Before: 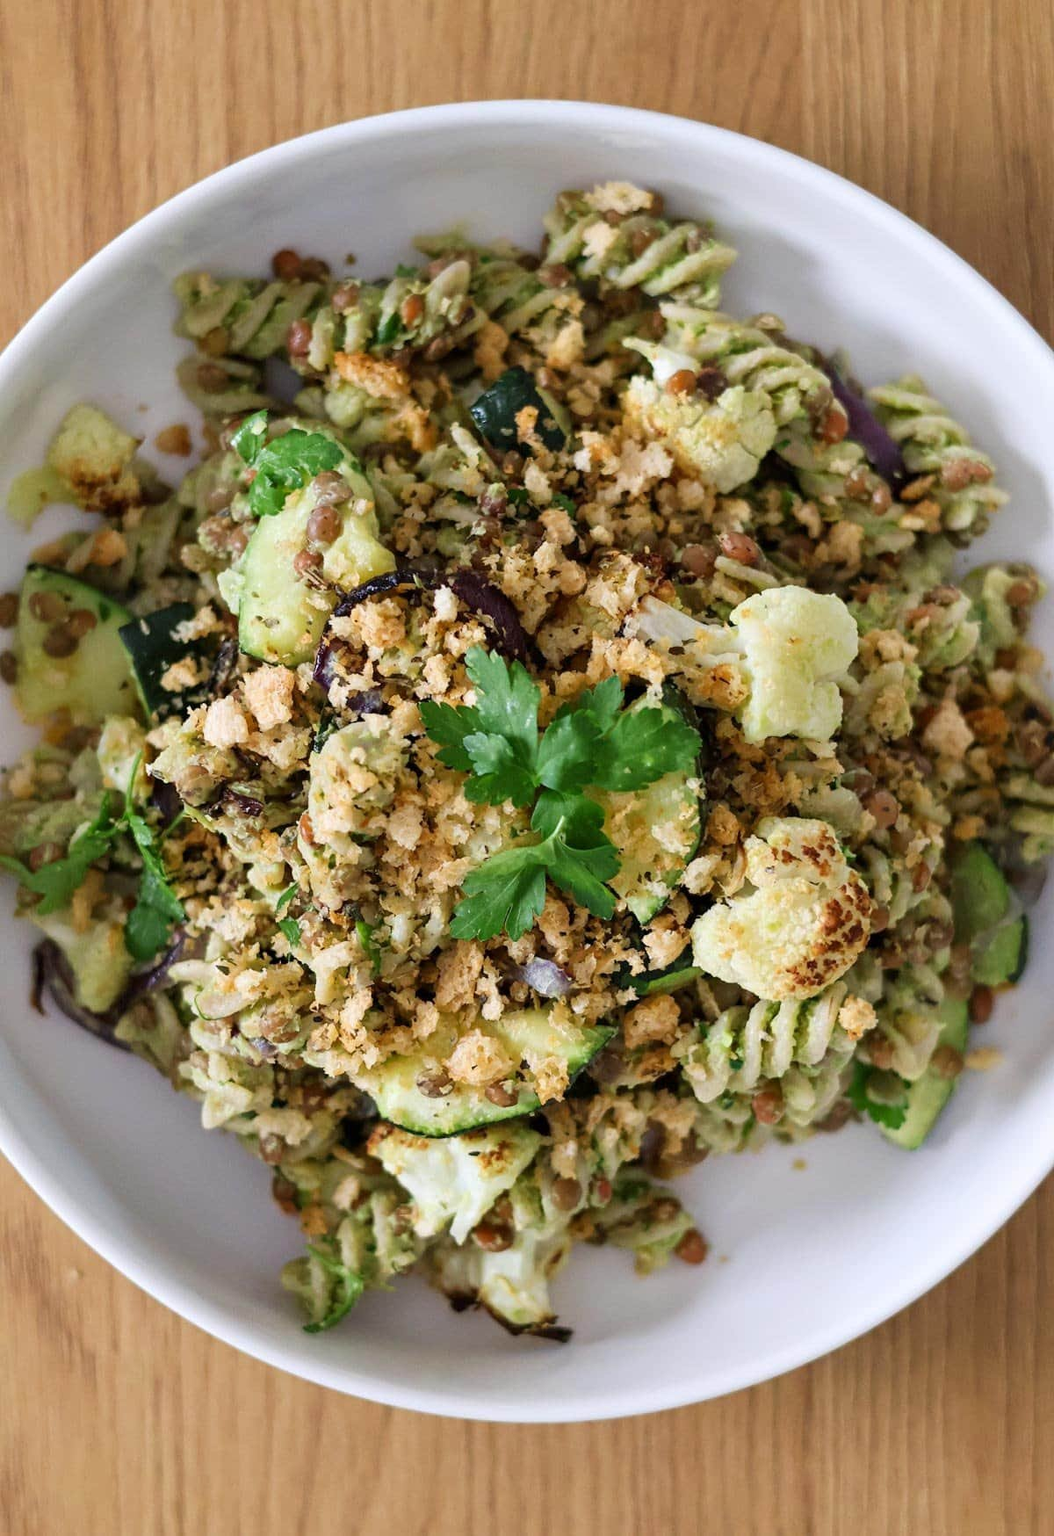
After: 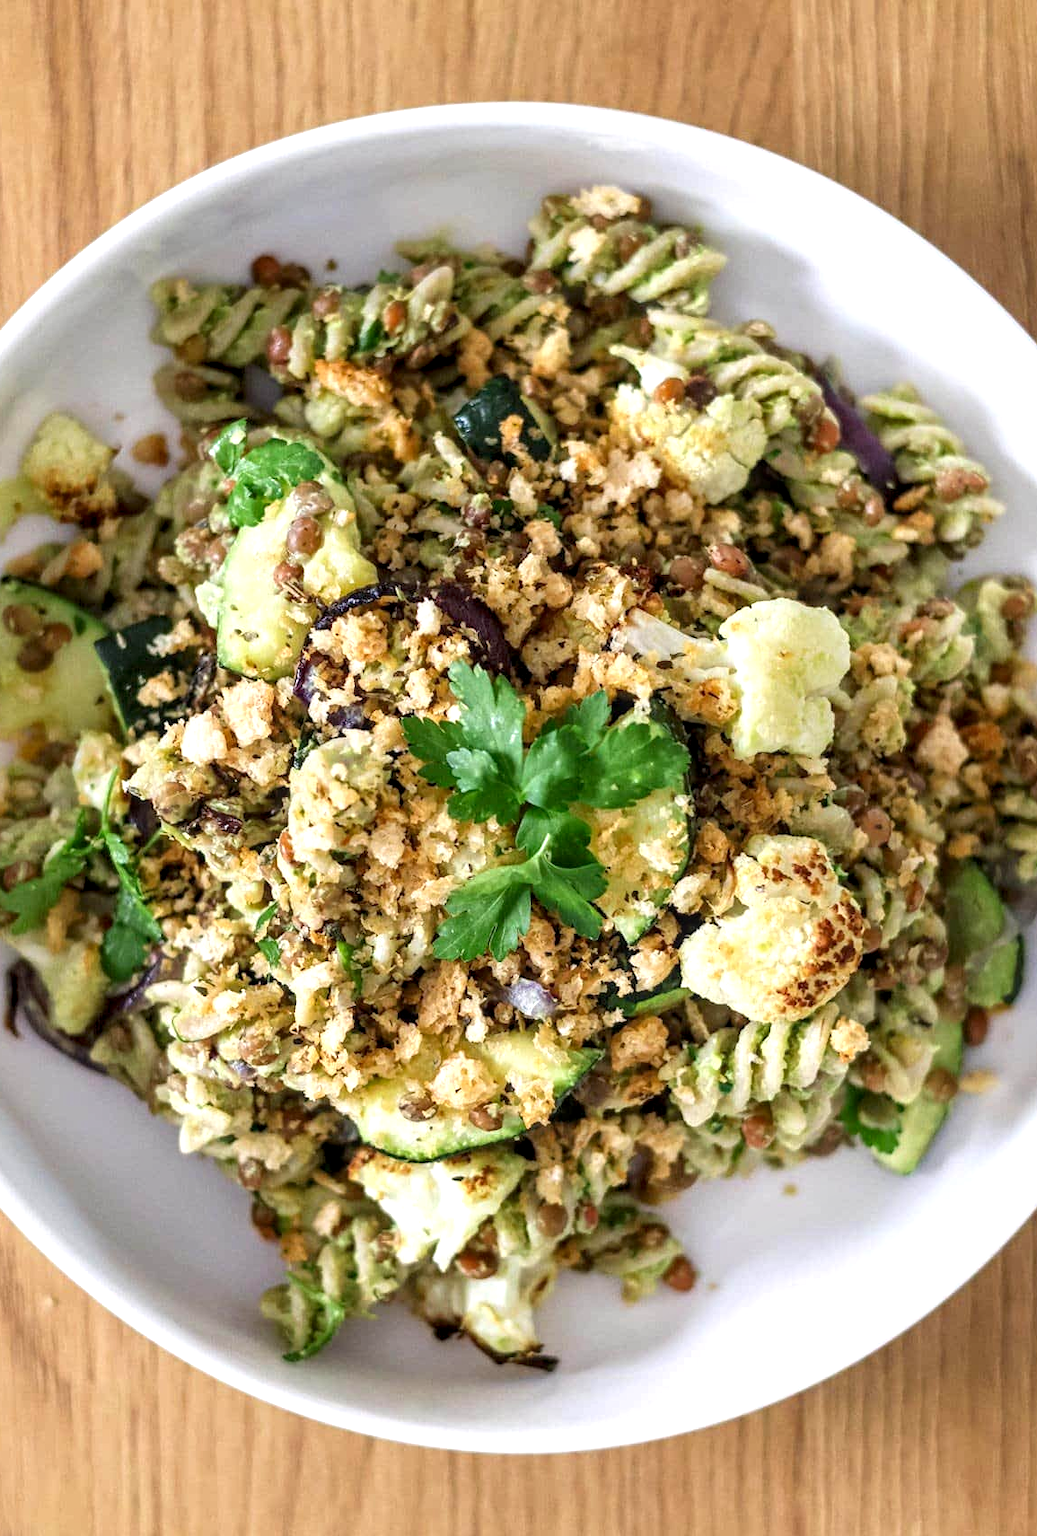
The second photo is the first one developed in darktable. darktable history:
crop and rotate: left 2.515%, right 1.068%, bottom 2.104%
exposure: black level correction 0.001, exposure 0.499 EV, compensate highlight preservation false
local contrast: detail 130%
